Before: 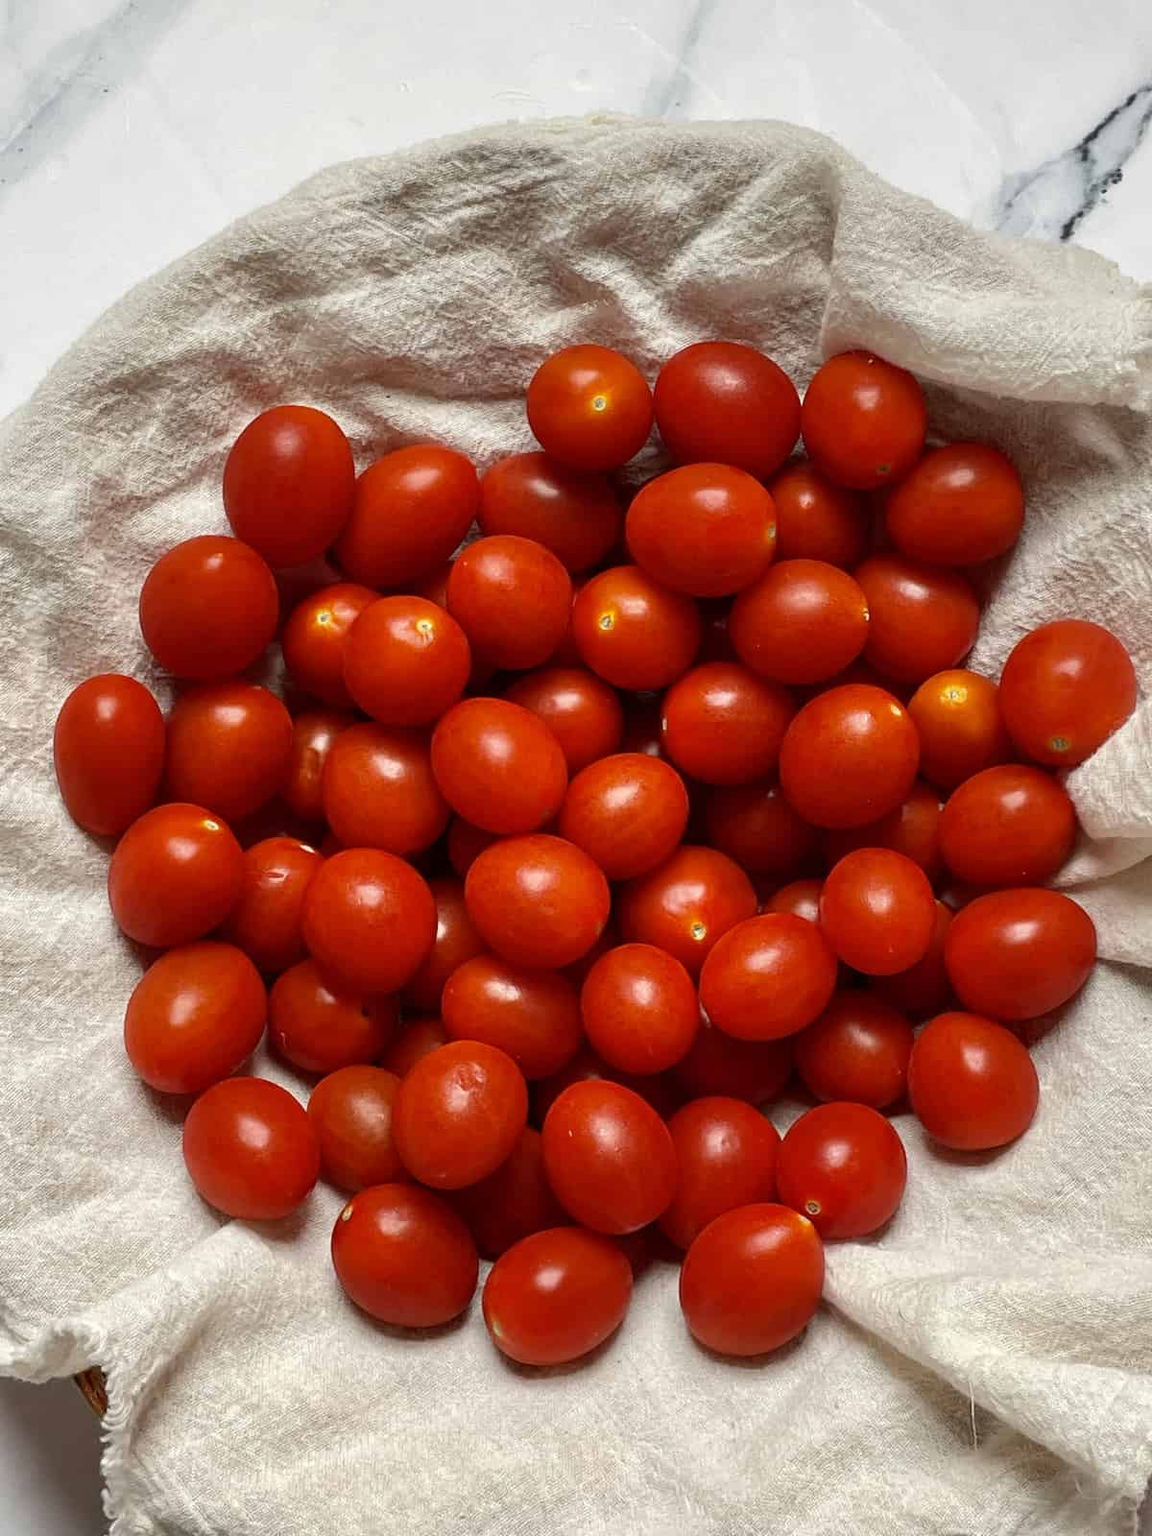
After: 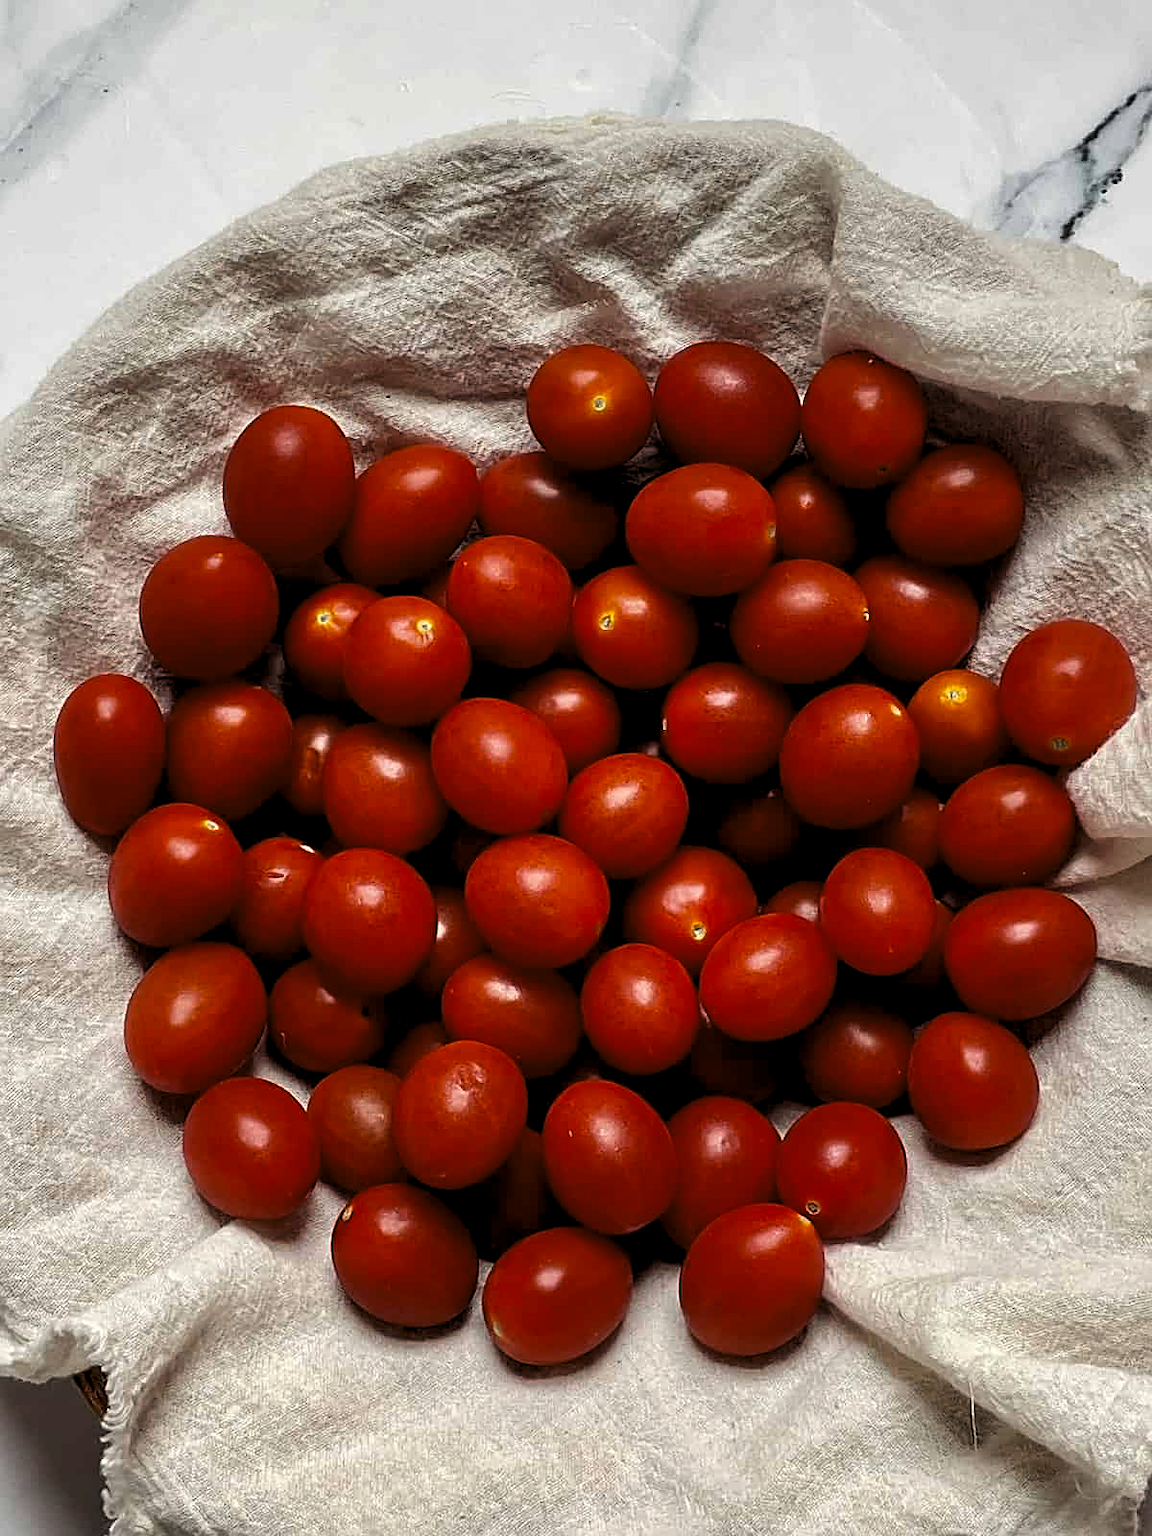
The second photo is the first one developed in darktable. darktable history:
levels: levels [0.116, 0.574, 1]
sharpen: on, module defaults
